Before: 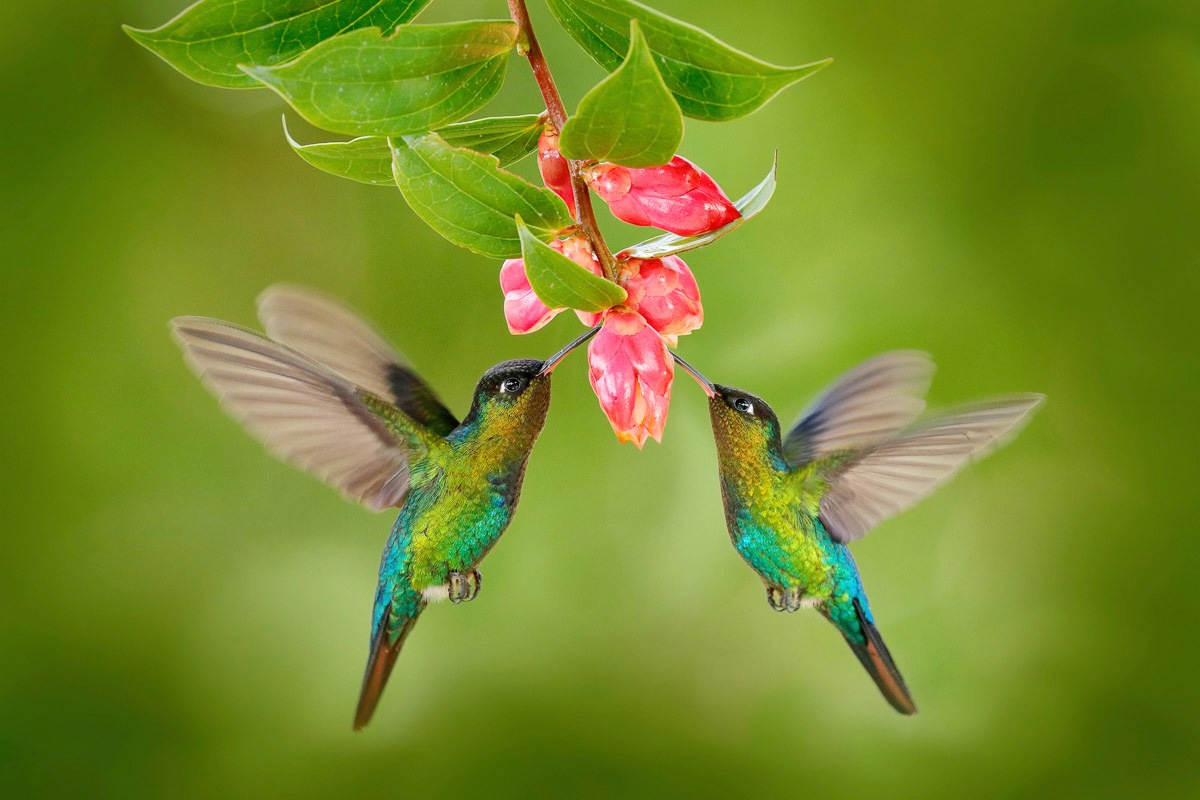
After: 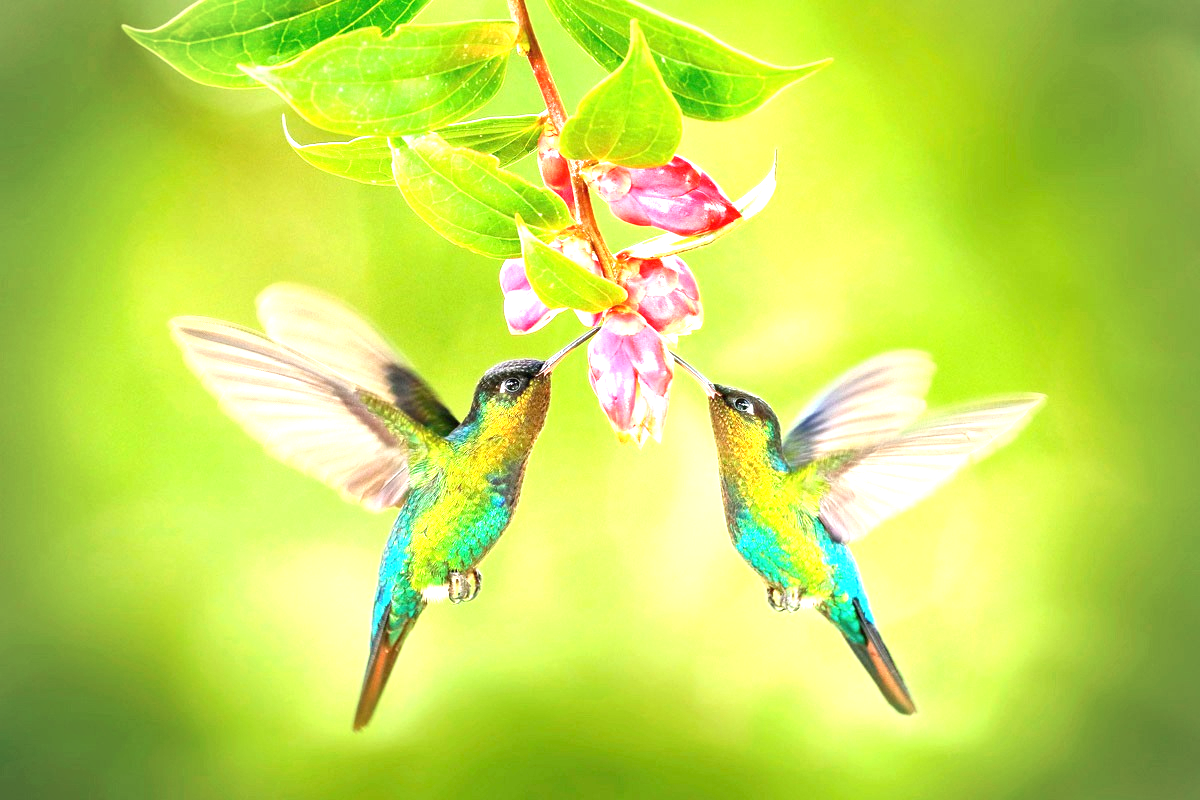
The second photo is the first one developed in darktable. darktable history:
tone equalizer: on, module defaults
vignetting: fall-off radius 60.92%
exposure: black level correction 0, exposure 1.741 EV, compensate exposure bias true, compensate highlight preservation false
